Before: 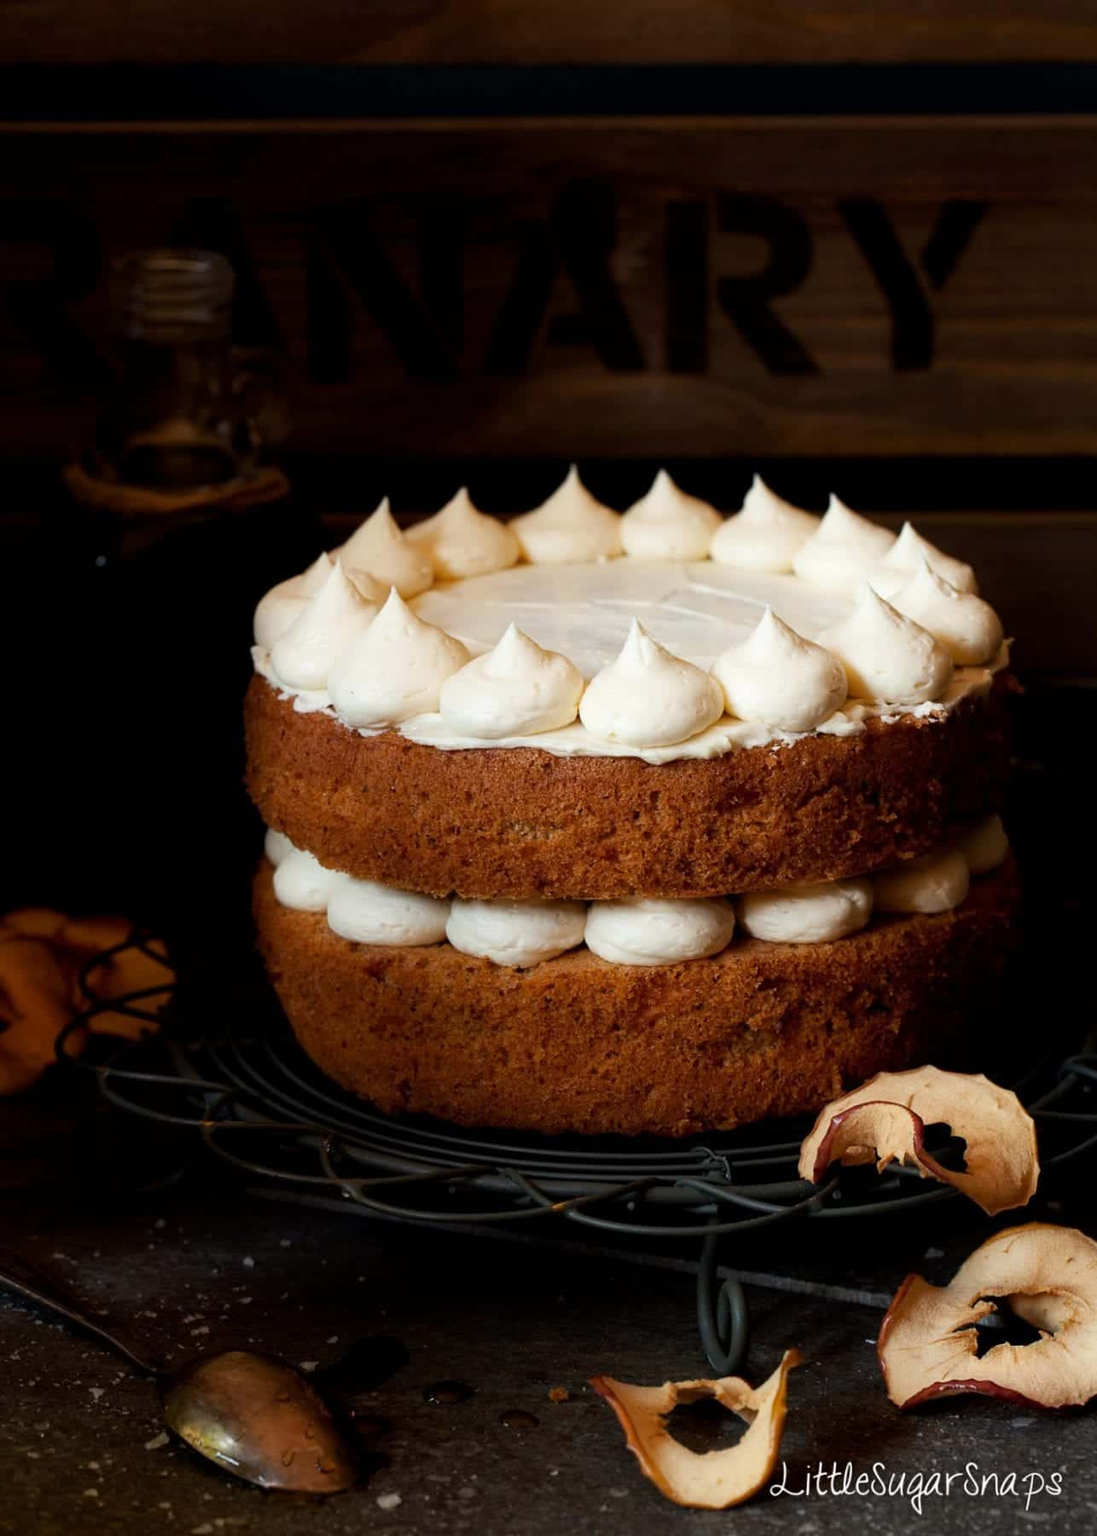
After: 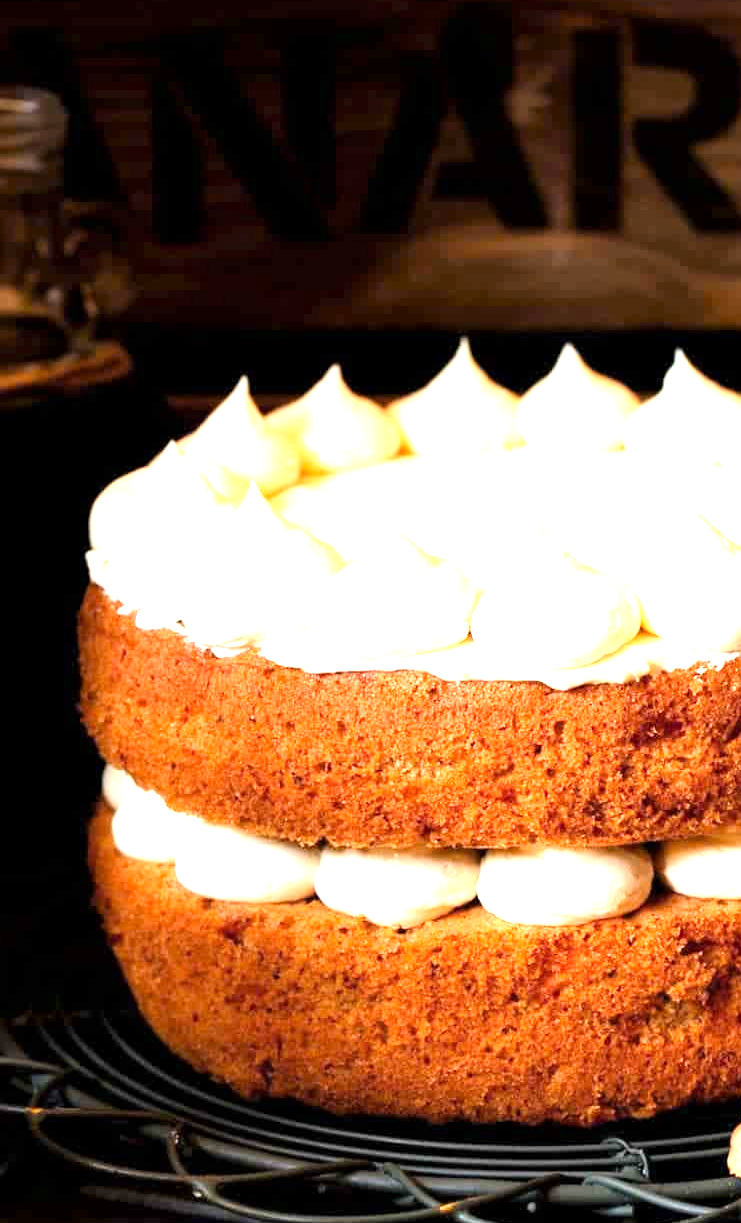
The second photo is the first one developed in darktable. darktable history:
exposure: exposure 2.176 EV, compensate exposure bias true, compensate highlight preservation false
tone curve: curves: ch0 [(0, 0) (0.004, 0.001) (0.133, 0.112) (0.325, 0.362) (0.832, 0.893) (1, 1)], color space Lab, linked channels, preserve colors none
crop: left 16.187%, top 11.492%, right 26.179%, bottom 20.518%
